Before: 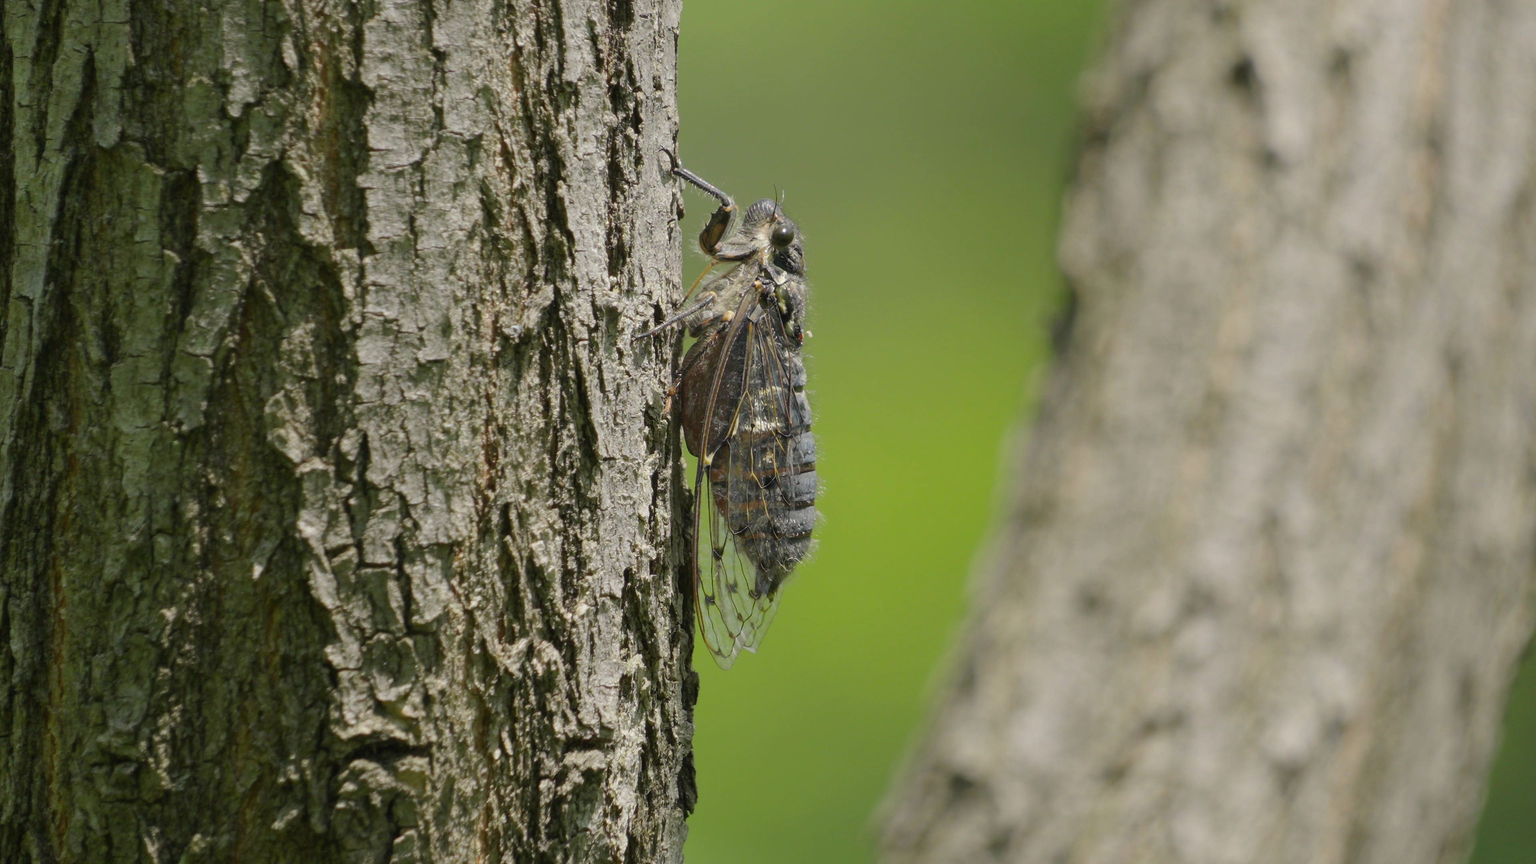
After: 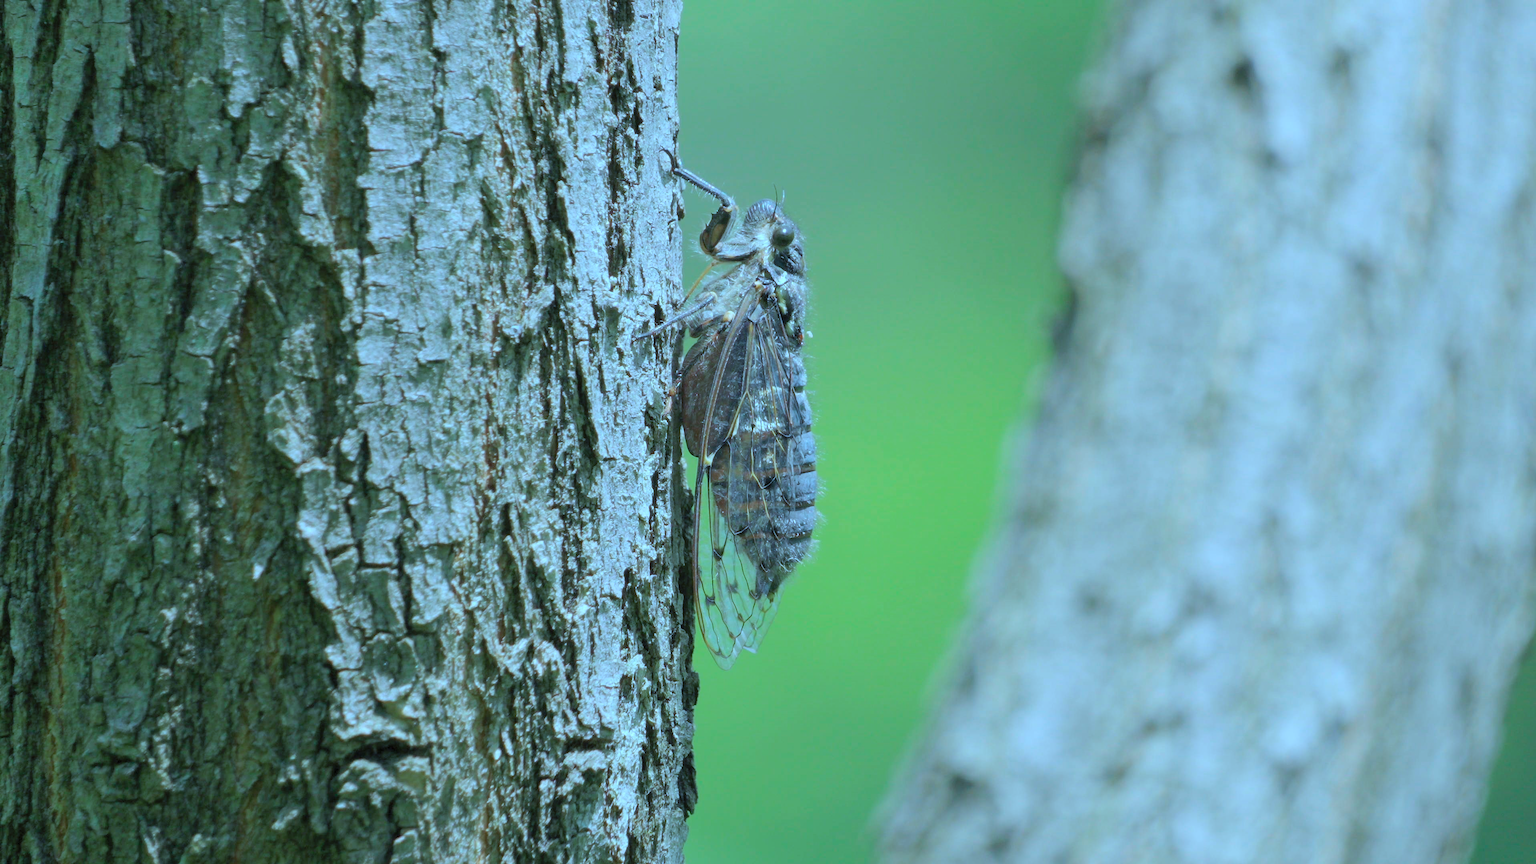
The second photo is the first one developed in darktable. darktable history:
exposure: black level correction 0.003, exposure 0.145 EV, compensate highlight preservation false
contrast brightness saturation: brightness 0.147
color calibration: illuminant custom, x 0.431, y 0.395, temperature 3054.35 K
